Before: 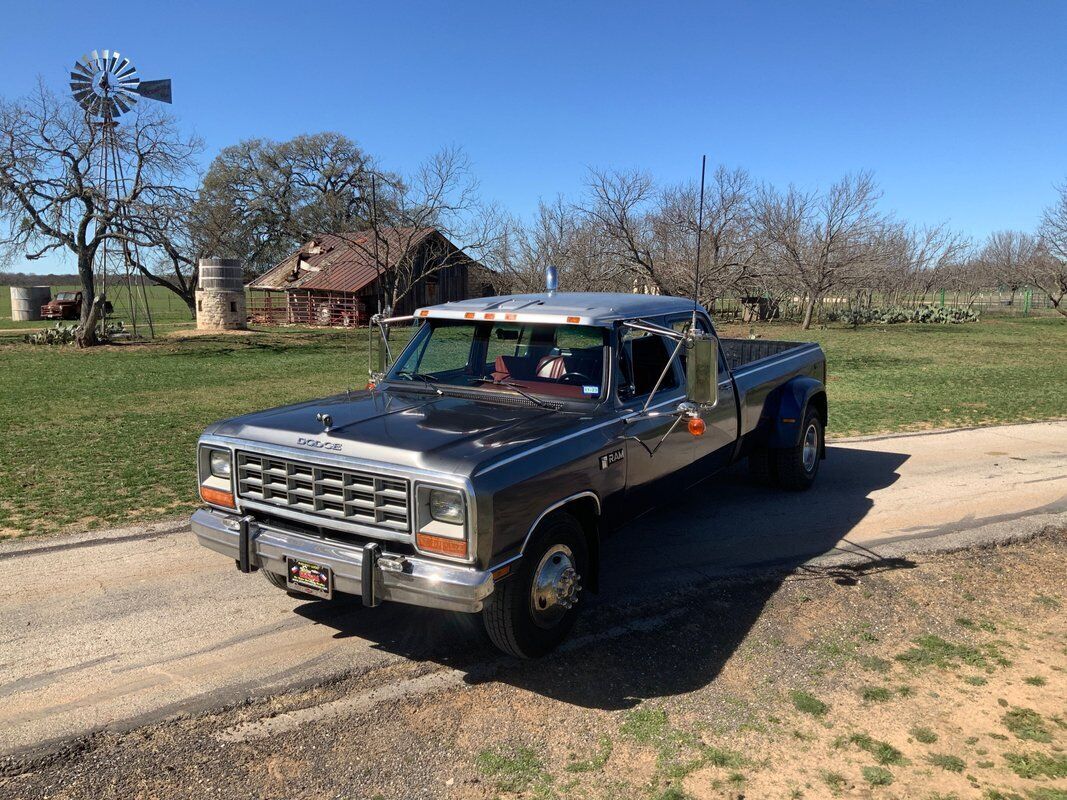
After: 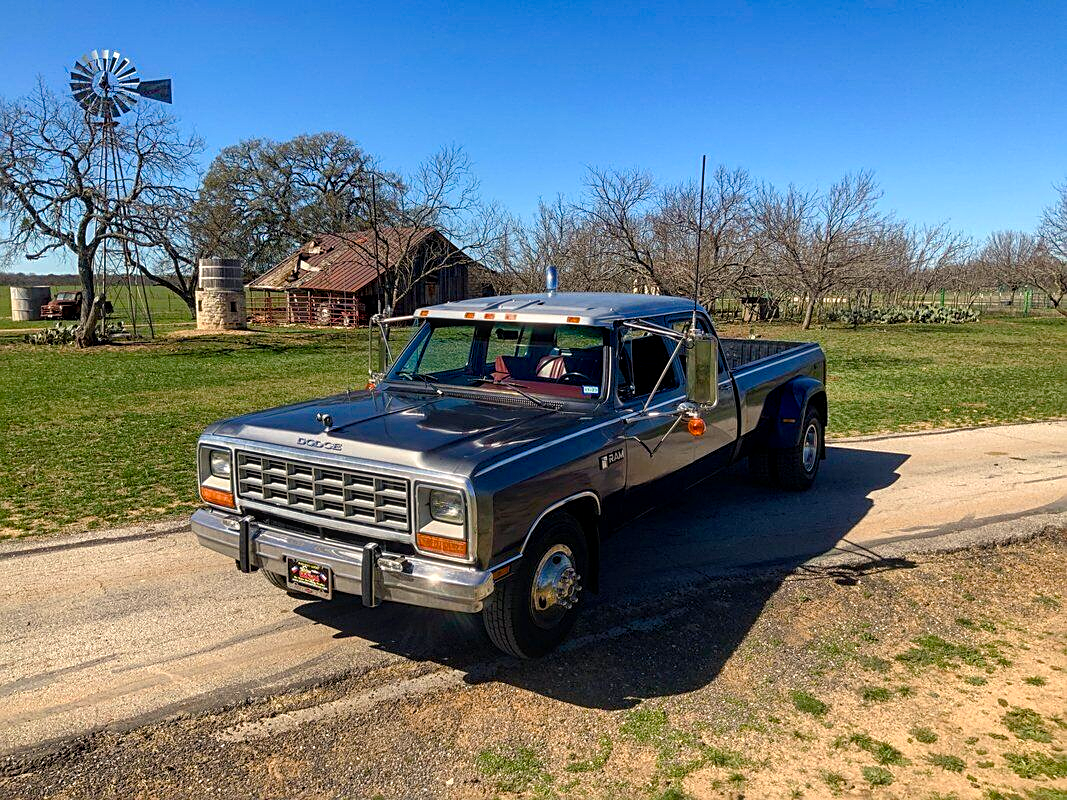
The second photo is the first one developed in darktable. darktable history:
color balance rgb: highlights gain › chroma 2.147%, highlights gain › hue 74.91°, linear chroma grading › global chroma 15.645%, perceptual saturation grading › global saturation 20%, perceptual saturation grading › highlights -25.403%, perceptual saturation grading › shadows 24.635%, global vibrance 9.376%
local contrast: on, module defaults
tone equalizer: on, module defaults
sharpen: on, module defaults
